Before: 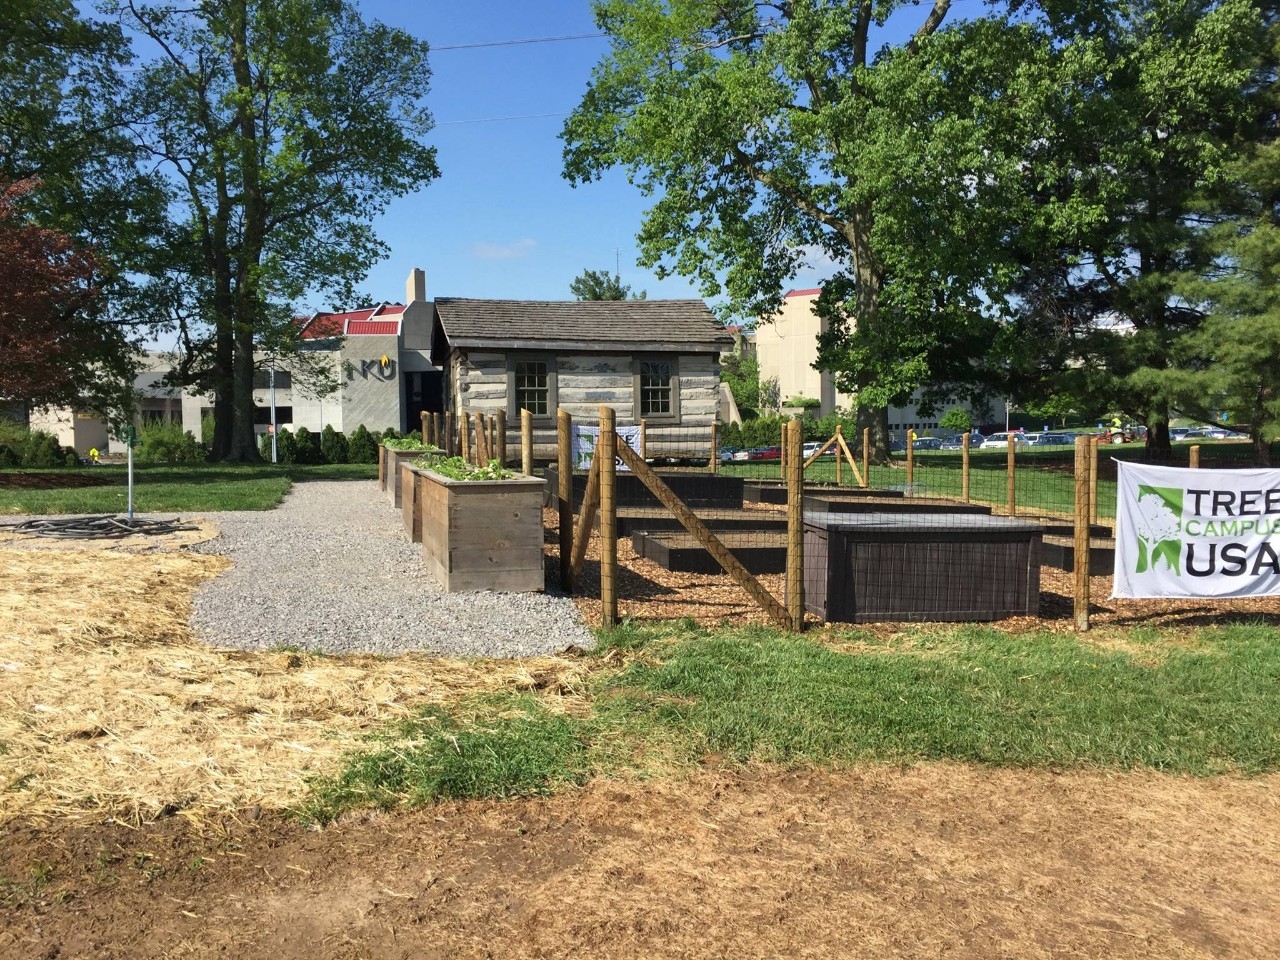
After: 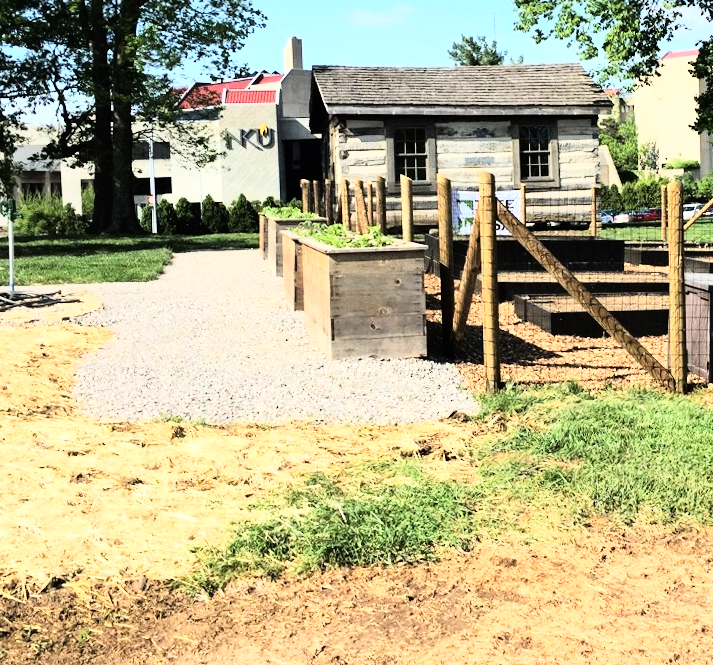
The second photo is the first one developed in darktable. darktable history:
crop: left 8.966%, top 23.852%, right 34.699%, bottom 4.703%
rotate and perspective: rotation -1°, crop left 0.011, crop right 0.989, crop top 0.025, crop bottom 0.975
rgb curve: curves: ch0 [(0, 0) (0.21, 0.15) (0.24, 0.21) (0.5, 0.75) (0.75, 0.96) (0.89, 0.99) (1, 1)]; ch1 [(0, 0.02) (0.21, 0.13) (0.25, 0.2) (0.5, 0.67) (0.75, 0.9) (0.89, 0.97) (1, 1)]; ch2 [(0, 0.02) (0.21, 0.13) (0.25, 0.2) (0.5, 0.67) (0.75, 0.9) (0.89, 0.97) (1, 1)], compensate middle gray true
